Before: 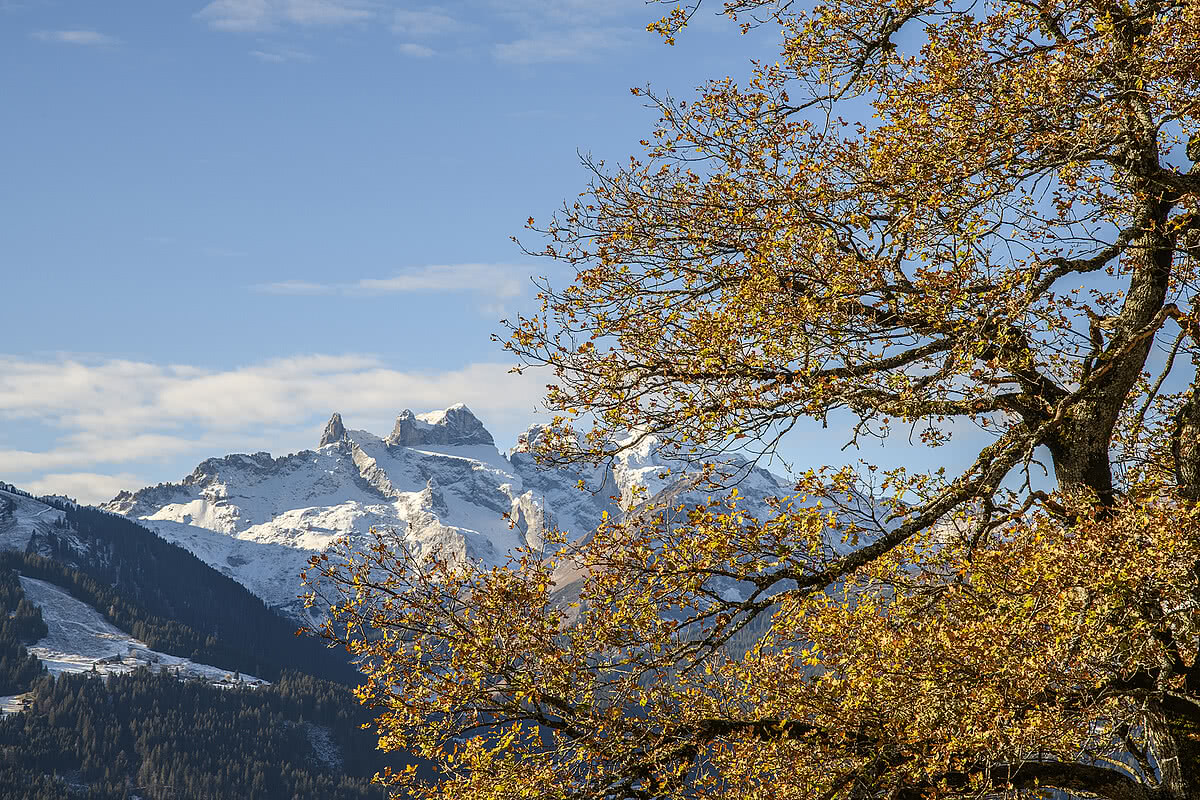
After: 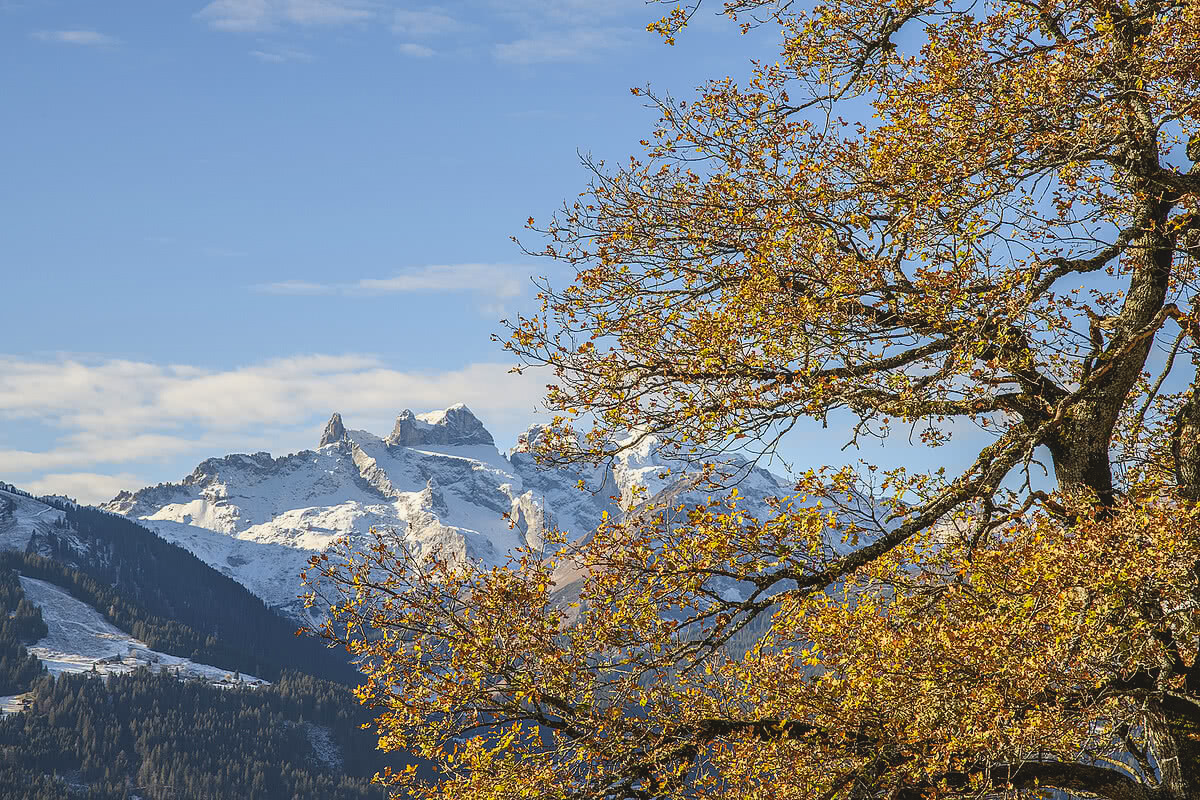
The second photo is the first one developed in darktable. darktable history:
local contrast: mode bilateral grid, contrast 20, coarseness 50, detail 120%, midtone range 0.2
contrast brightness saturation: contrast -0.1, brightness 0.05, saturation 0.08
